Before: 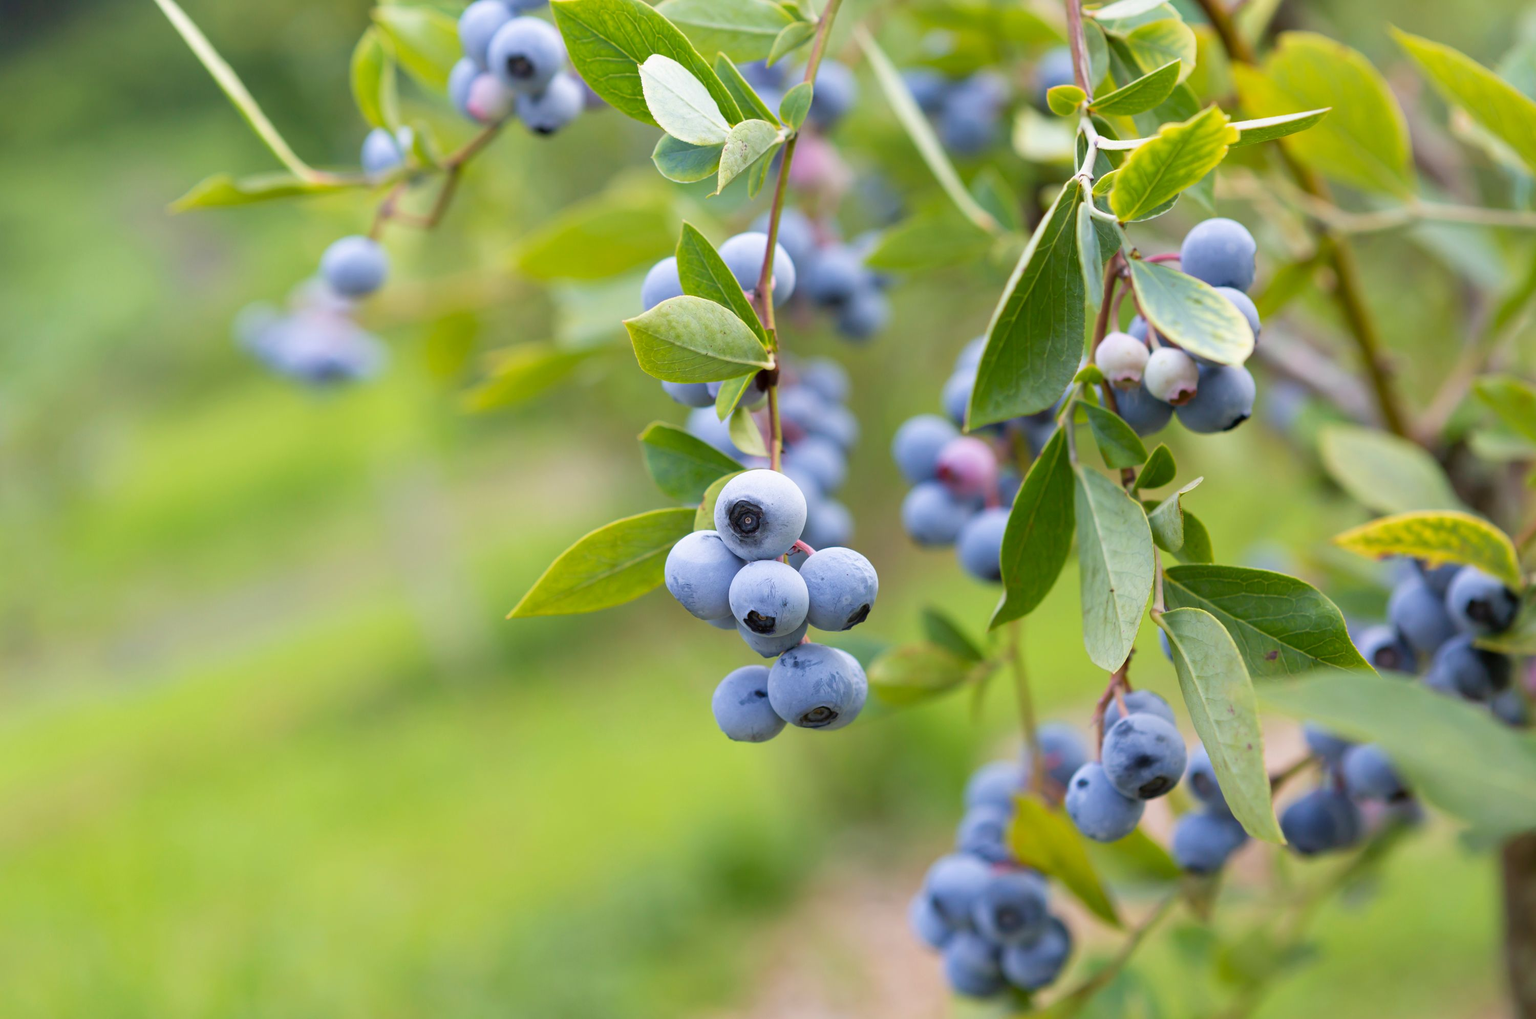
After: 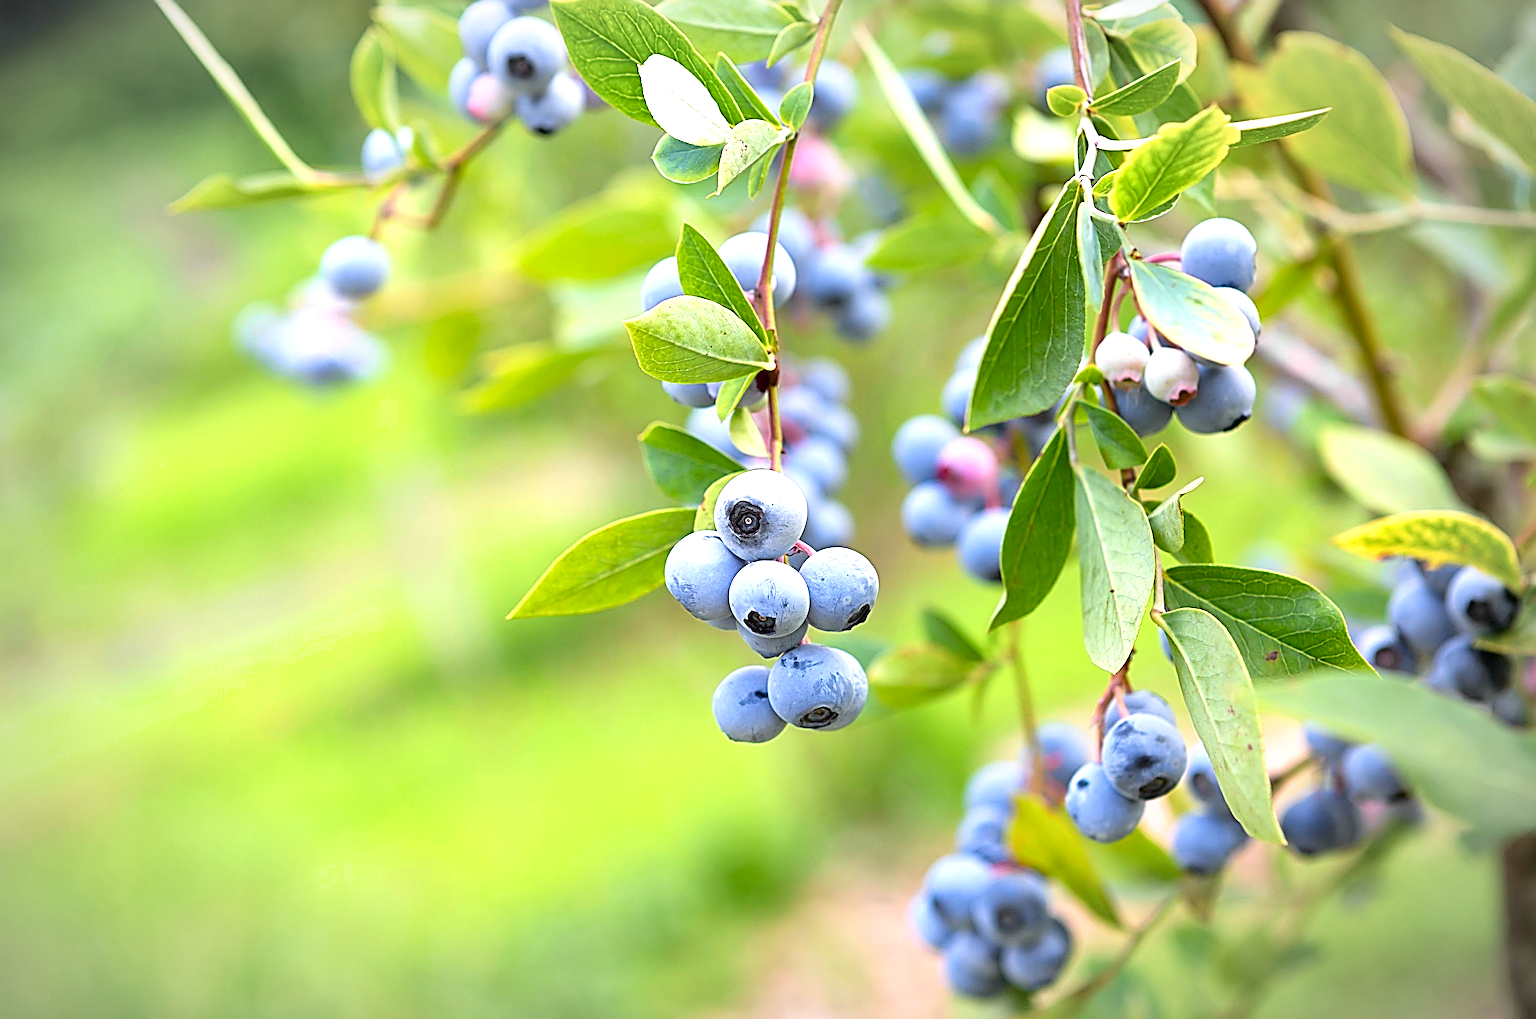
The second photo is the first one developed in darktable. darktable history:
vignetting: fall-off radius 60%, automatic ratio true
exposure: black level correction 0.001, exposure 1 EV, compensate highlight preservation false
tone curve: curves: ch0 [(0, 0.015) (0.037, 0.032) (0.131, 0.113) (0.275, 0.26) (0.497, 0.505) (0.617, 0.643) (0.704, 0.735) (0.813, 0.842) (0.911, 0.931) (0.997, 1)]; ch1 [(0, 0) (0.301, 0.3) (0.444, 0.438) (0.493, 0.494) (0.501, 0.5) (0.534, 0.543) (0.582, 0.605) (0.658, 0.687) (0.746, 0.79) (1, 1)]; ch2 [(0, 0) (0.246, 0.234) (0.36, 0.356) (0.415, 0.426) (0.476, 0.492) (0.502, 0.499) (0.525, 0.517) (0.533, 0.534) (0.586, 0.598) (0.634, 0.643) (0.706, 0.717) (0.853, 0.83) (1, 0.951)], color space Lab, independent channels, preserve colors none
shadows and highlights: shadows 25, white point adjustment -3, highlights -30
sharpen: radius 3.158, amount 1.731
